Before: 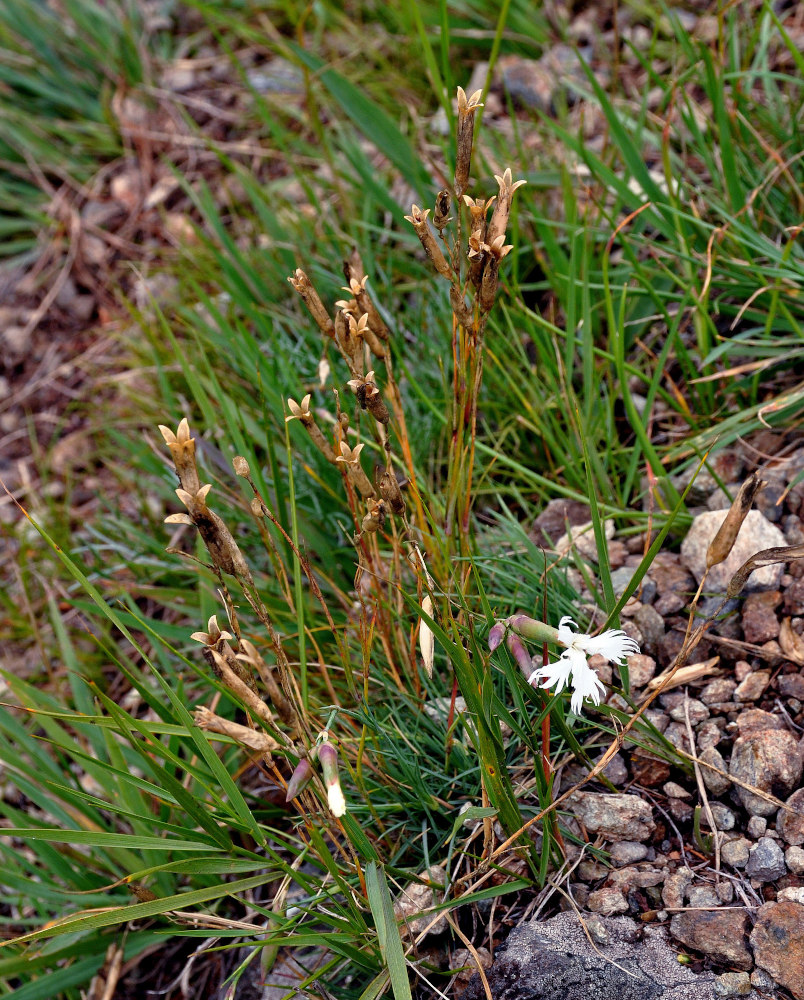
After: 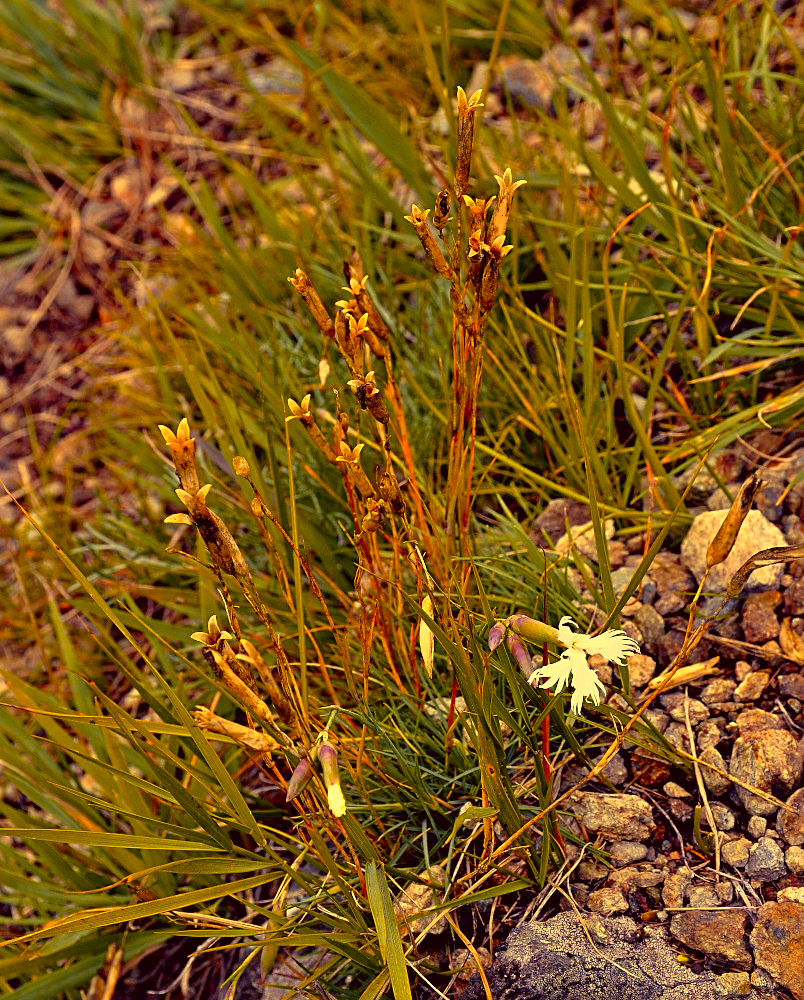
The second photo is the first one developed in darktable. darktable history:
sharpen: on, module defaults
color correction: highlights a* -0.486, highlights b* 39.53, shadows a* 9.39, shadows b* -0.894
exposure: compensate exposure bias true, compensate highlight preservation false
color zones: curves: ch0 [(0, 0.499) (0.143, 0.5) (0.286, 0.5) (0.429, 0.476) (0.571, 0.284) (0.714, 0.243) (0.857, 0.449) (1, 0.499)]; ch1 [(0, 0.532) (0.143, 0.645) (0.286, 0.696) (0.429, 0.211) (0.571, 0.504) (0.714, 0.493) (0.857, 0.495) (1, 0.532)]; ch2 [(0, 0.5) (0.143, 0.5) (0.286, 0.427) (0.429, 0.324) (0.571, 0.5) (0.714, 0.5) (0.857, 0.5) (1, 0.5)]
color balance rgb: power › luminance 3.12%, power › hue 229.15°, perceptual saturation grading › global saturation -2.295%, perceptual saturation grading › highlights -7.994%, perceptual saturation grading › mid-tones 7.721%, perceptual saturation grading › shadows 3.717%, global vibrance 20%
